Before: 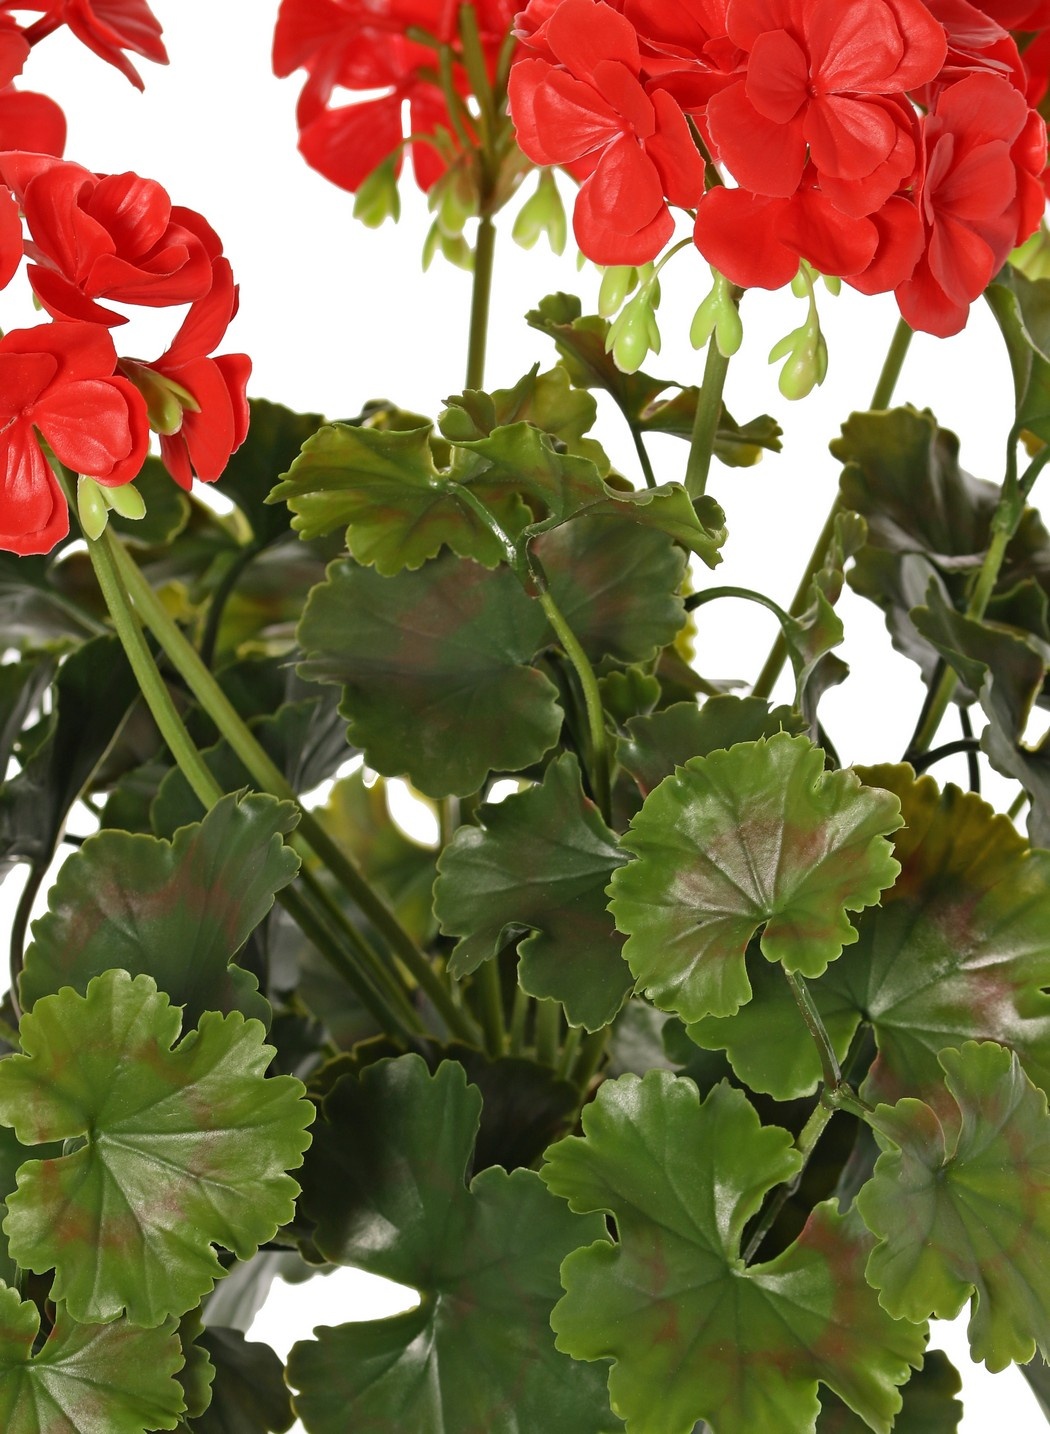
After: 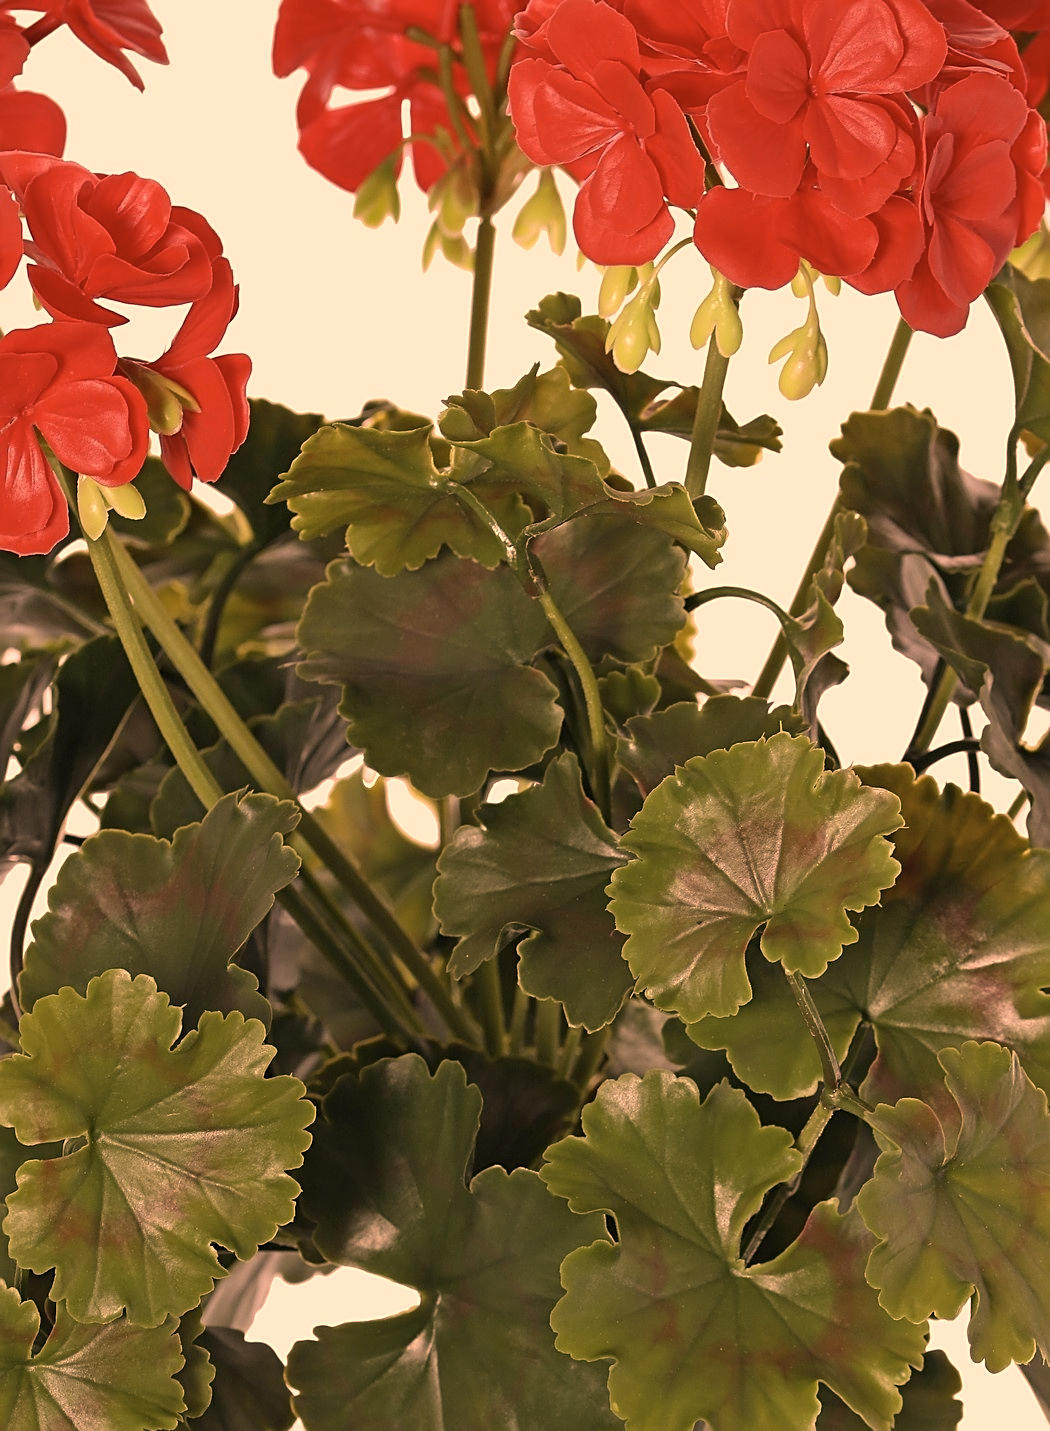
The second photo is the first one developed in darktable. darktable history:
sharpen: on, module defaults
crop: top 0.05%, bottom 0.098%
color correction: highlights a* 40, highlights b* 40, saturation 0.69
